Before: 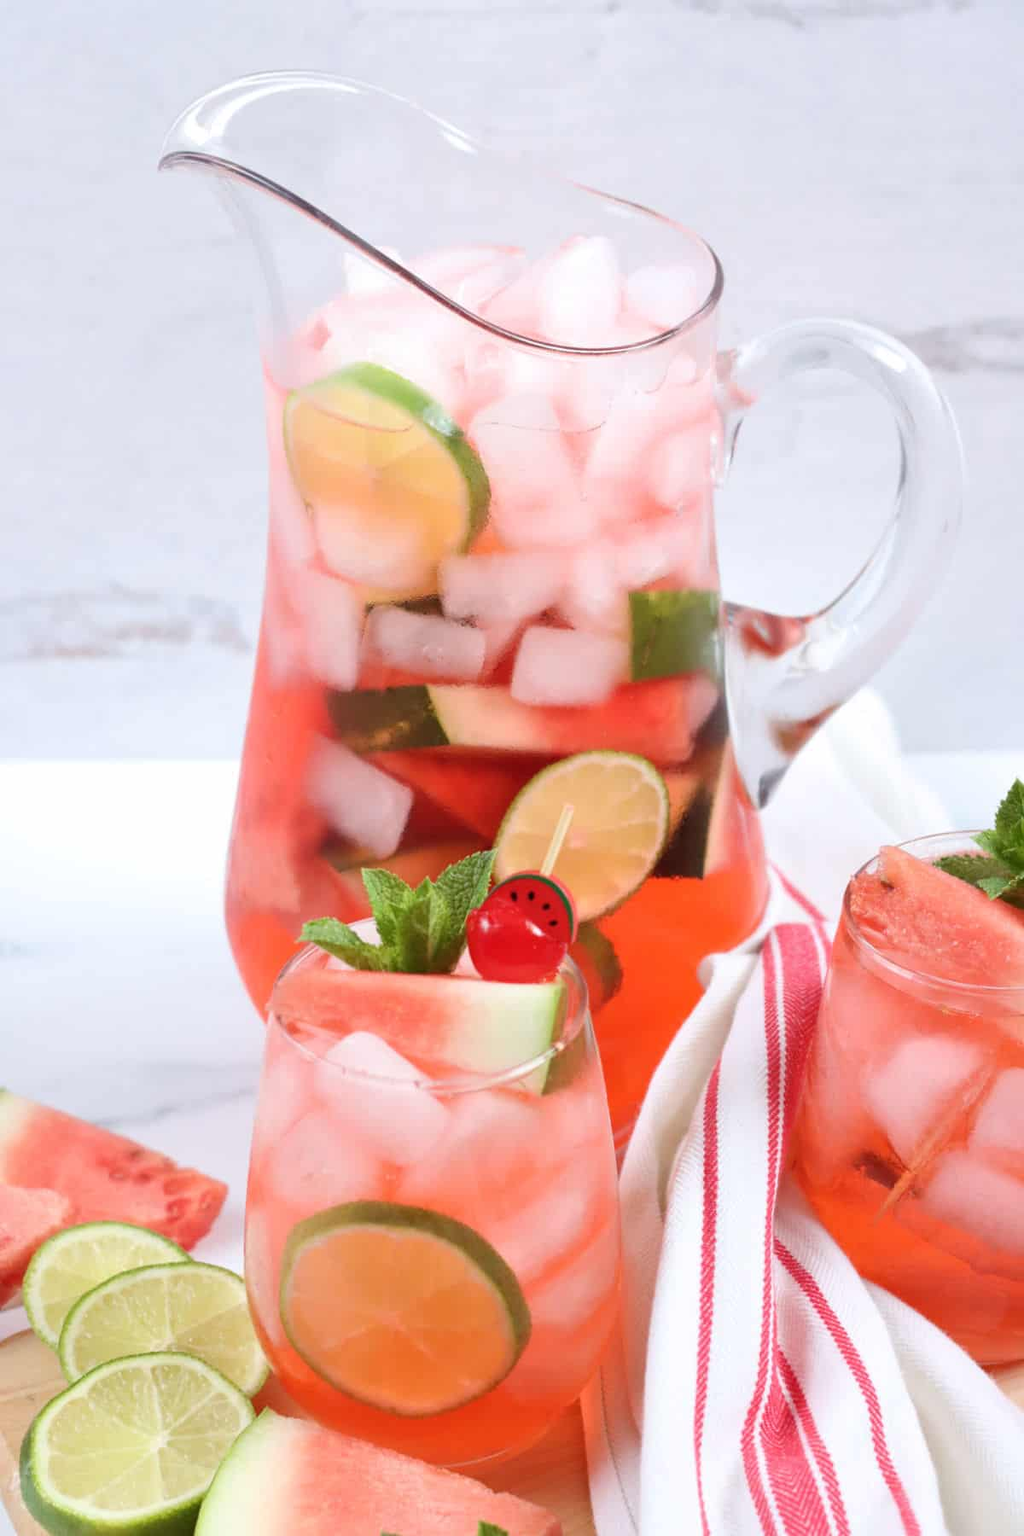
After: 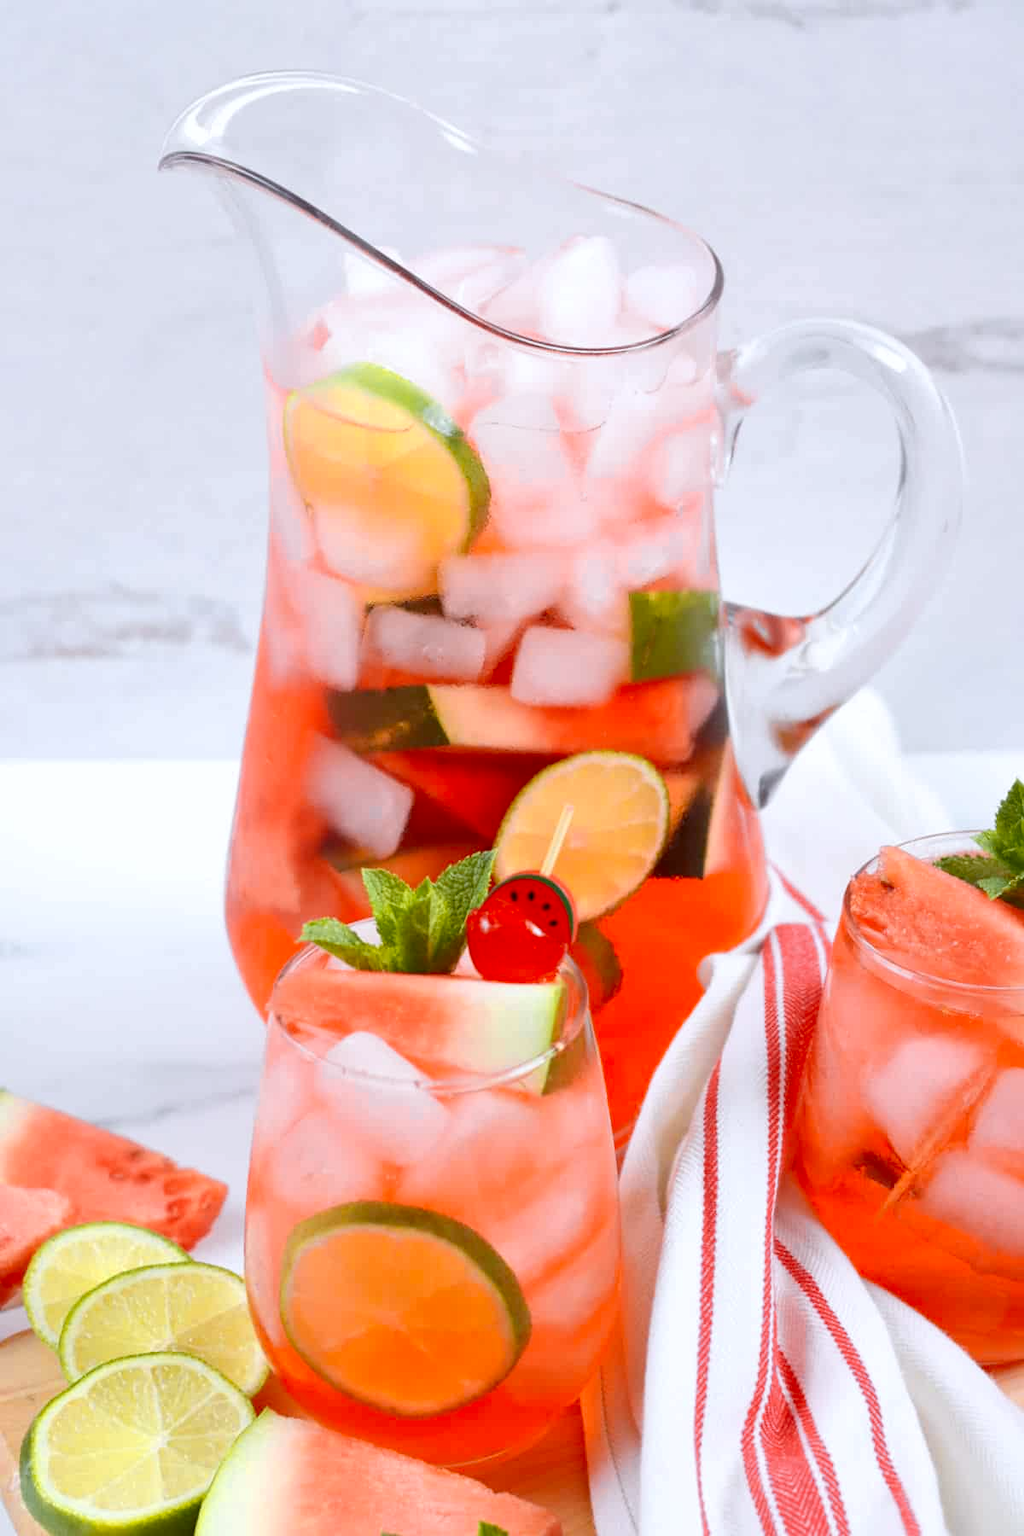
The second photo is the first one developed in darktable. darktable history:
white balance: red 0.983, blue 1.036
color zones: curves: ch0 [(0, 0.511) (0.143, 0.531) (0.286, 0.56) (0.429, 0.5) (0.571, 0.5) (0.714, 0.5) (0.857, 0.5) (1, 0.5)]; ch1 [(0, 0.525) (0.143, 0.705) (0.286, 0.715) (0.429, 0.35) (0.571, 0.35) (0.714, 0.35) (0.857, 0.4) (1, 0.4)]; ch2 [(0, 0.572) (0.143, 0.512) (0.286, 0.473) (0.429, 0.45) (0.571, 0.5) (0.714, 0.5) (0.857, 0.518) (1, 0.518)]
contrast brightness saturation: contrast 0.03, brightness -0.04
